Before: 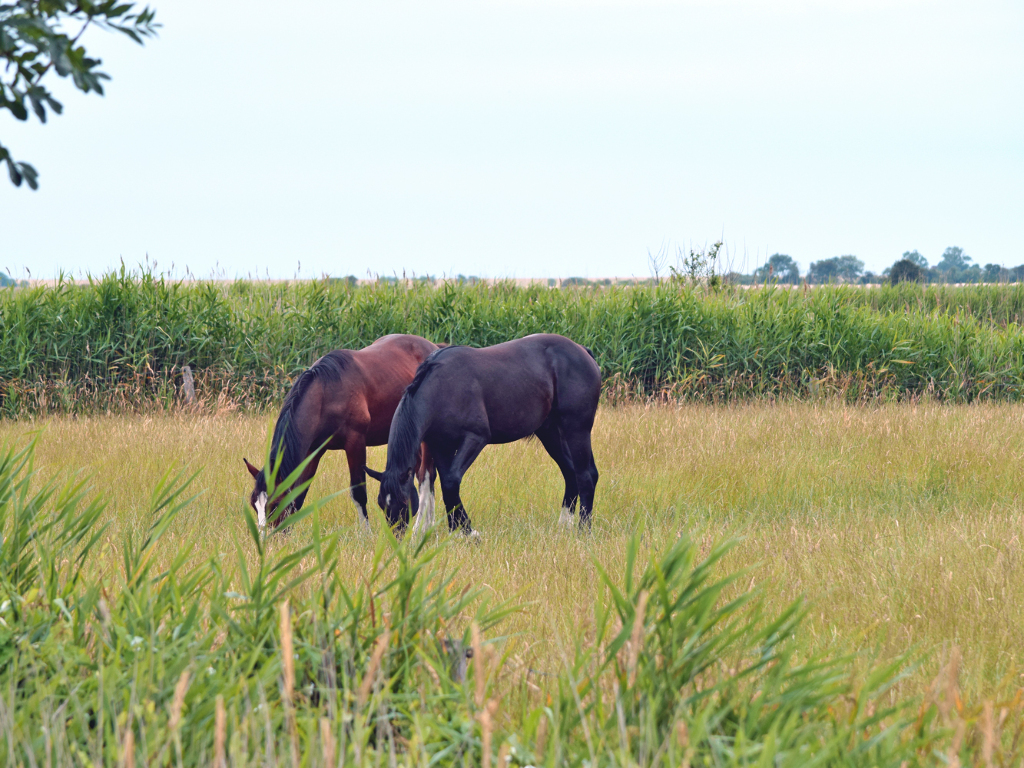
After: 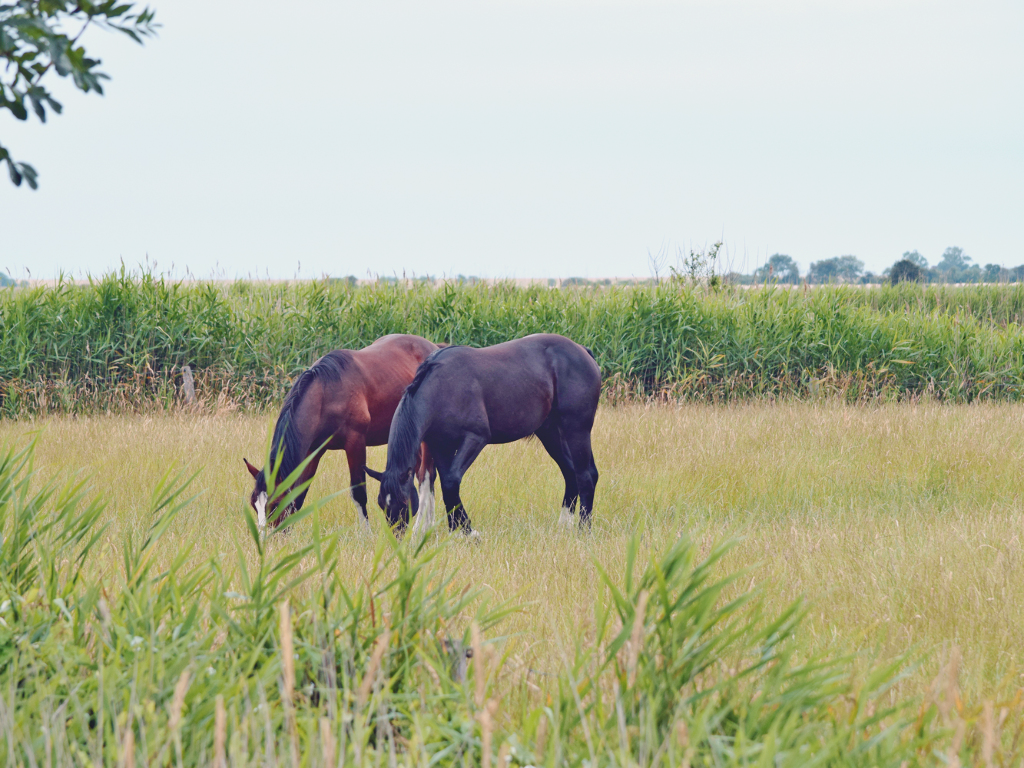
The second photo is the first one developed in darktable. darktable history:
tone equalizer: -8 EV 0.236 EV, -7 EV 0.396 EV, -6 EV 0.426 EV, -5 EV 0.26 EV, -3 EV -0.244 EV, -2 EV -0.411 EV, -1 EV -0.414 EV, +0 EV -0.255 EV
base curve: curves: ch0 [(0, 0) (0.158, 0.273) (0.879, 0.895) (1, 1)], preserve colors none
